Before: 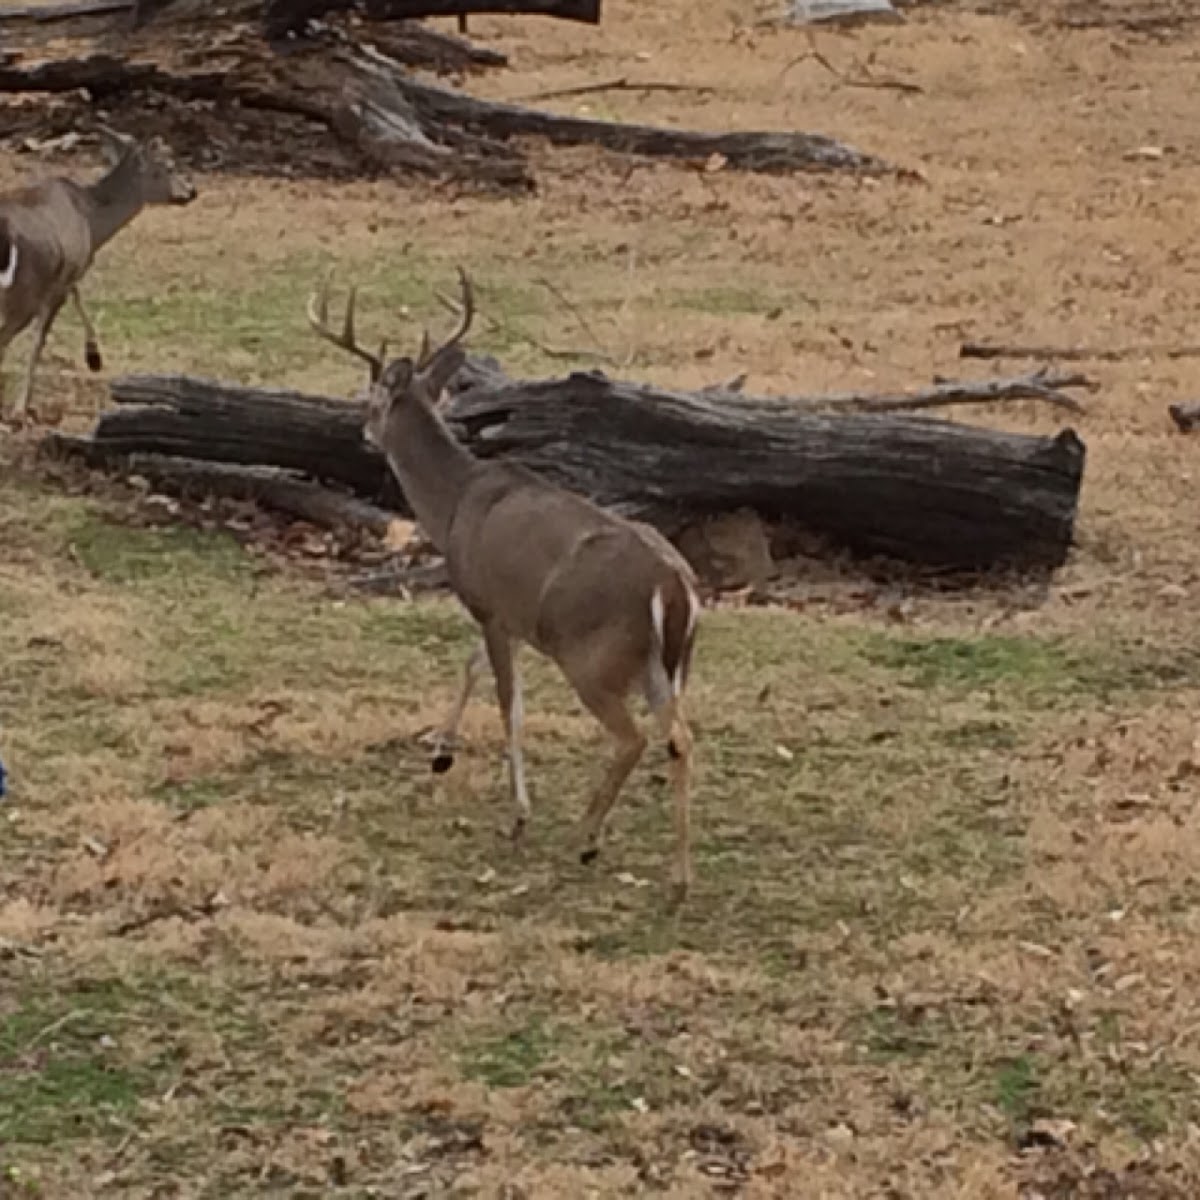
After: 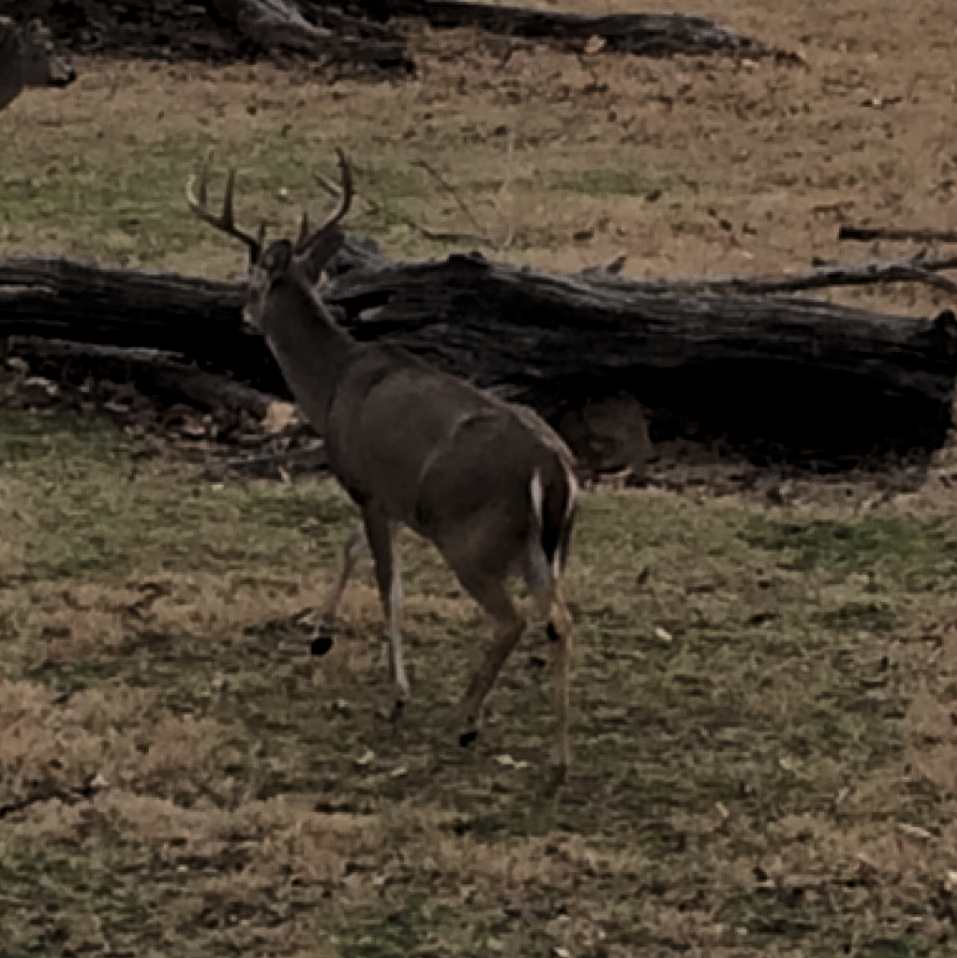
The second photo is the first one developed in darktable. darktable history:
exposure: exposure -0.246 EV, compensate exposure bias true, compensate highlight preservation false
levels: levels [0.101, 0.578, 0.953]
crop and rotate: left 10.15%, top 9.907%, right 10.095%, bottom 10.19%
